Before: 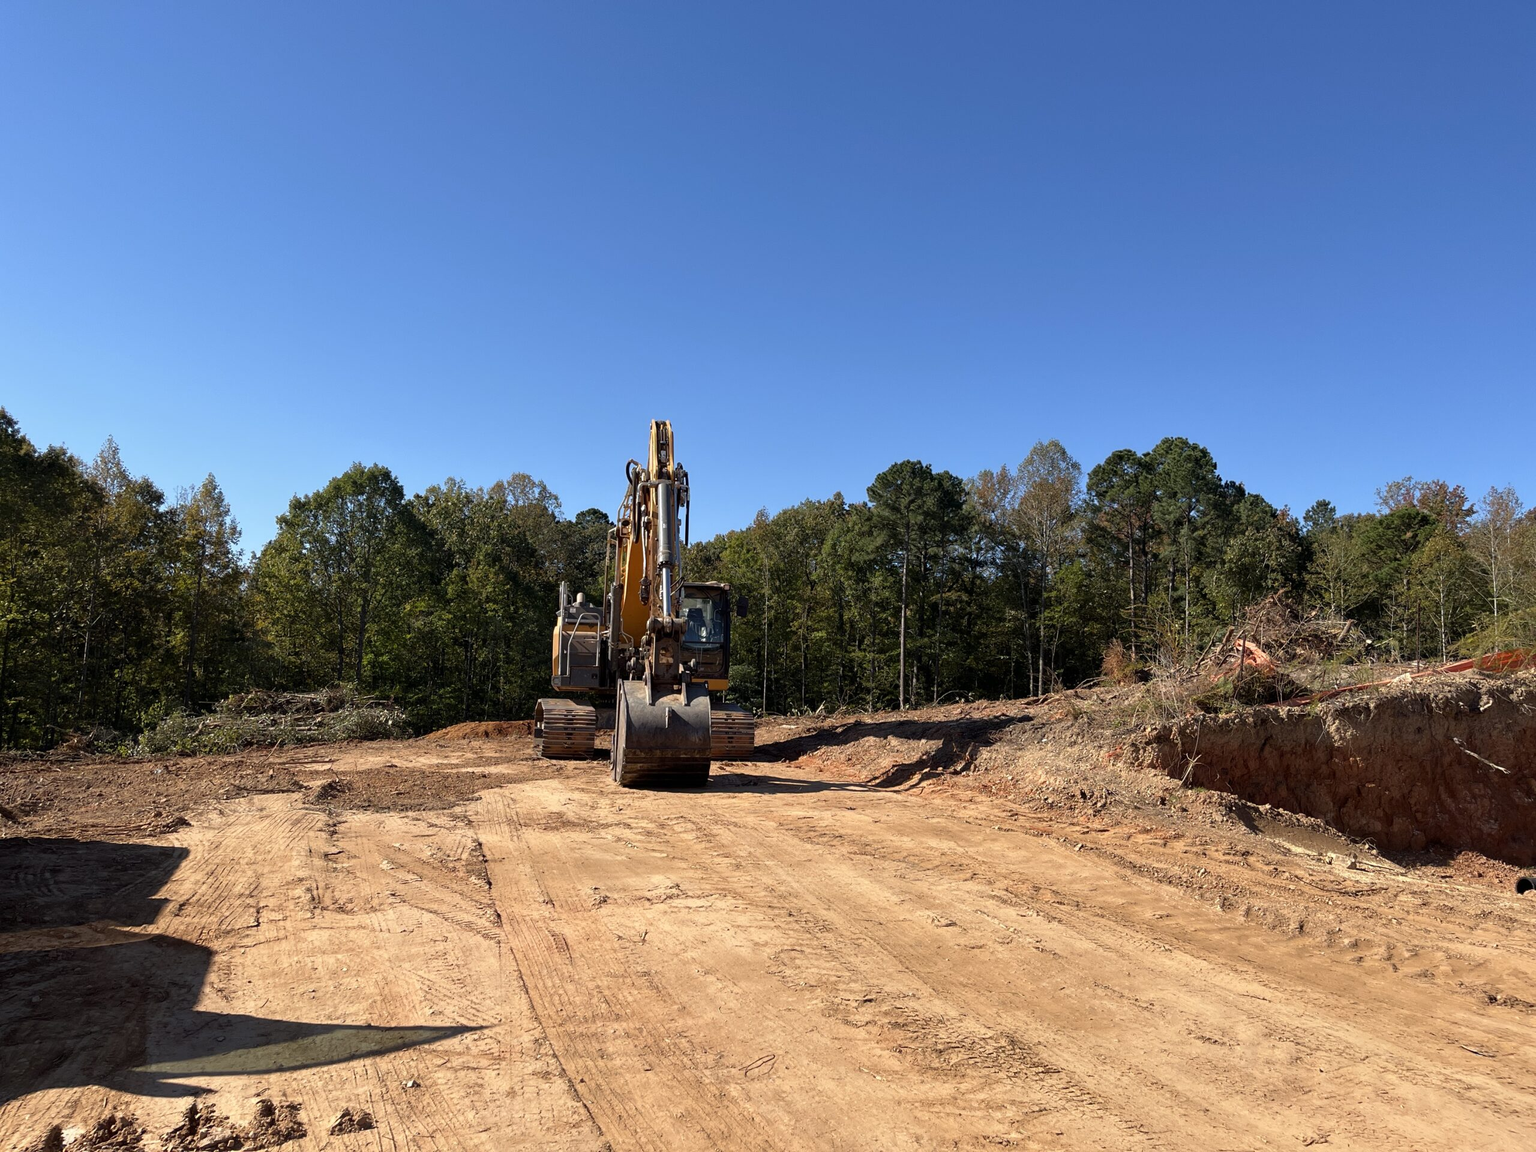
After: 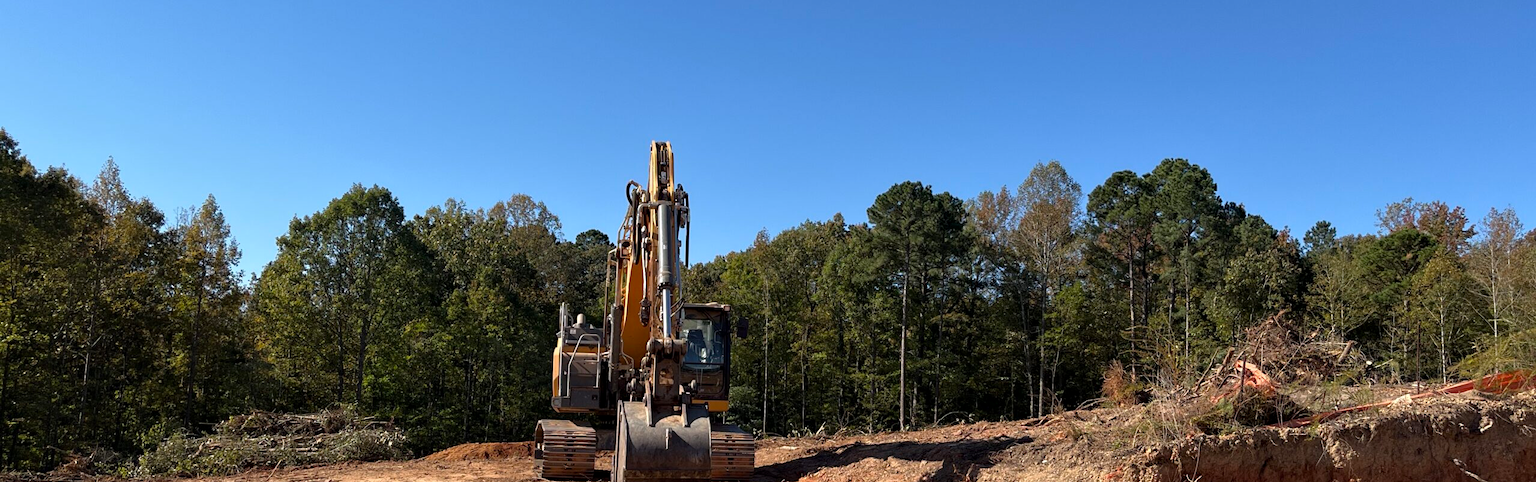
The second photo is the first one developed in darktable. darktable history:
crop and rotate: top 24.226%, bottom 33.89%
contrast equalizer: octaves 7, y [[0.601, 0.6, 0.598, 0.598, 0.6, 0.601], [0.5 ×6], [0.5 ×6], [0 ×6], [0 ×6]], mix 0.151
exposure: black level correction 0, compensate highlight preservation false
